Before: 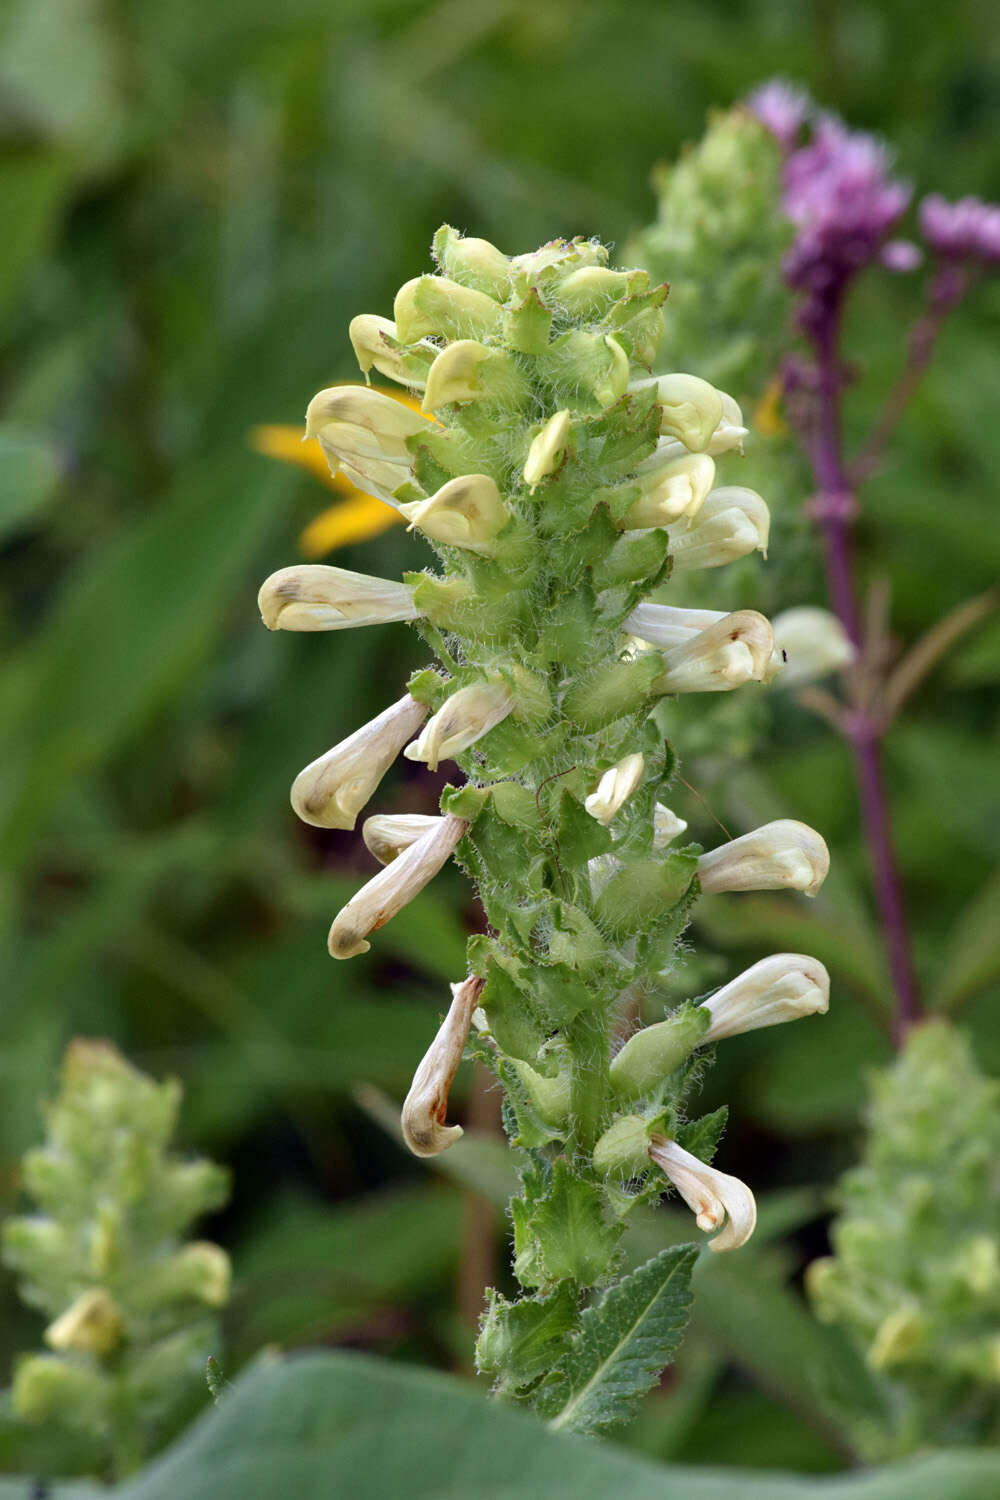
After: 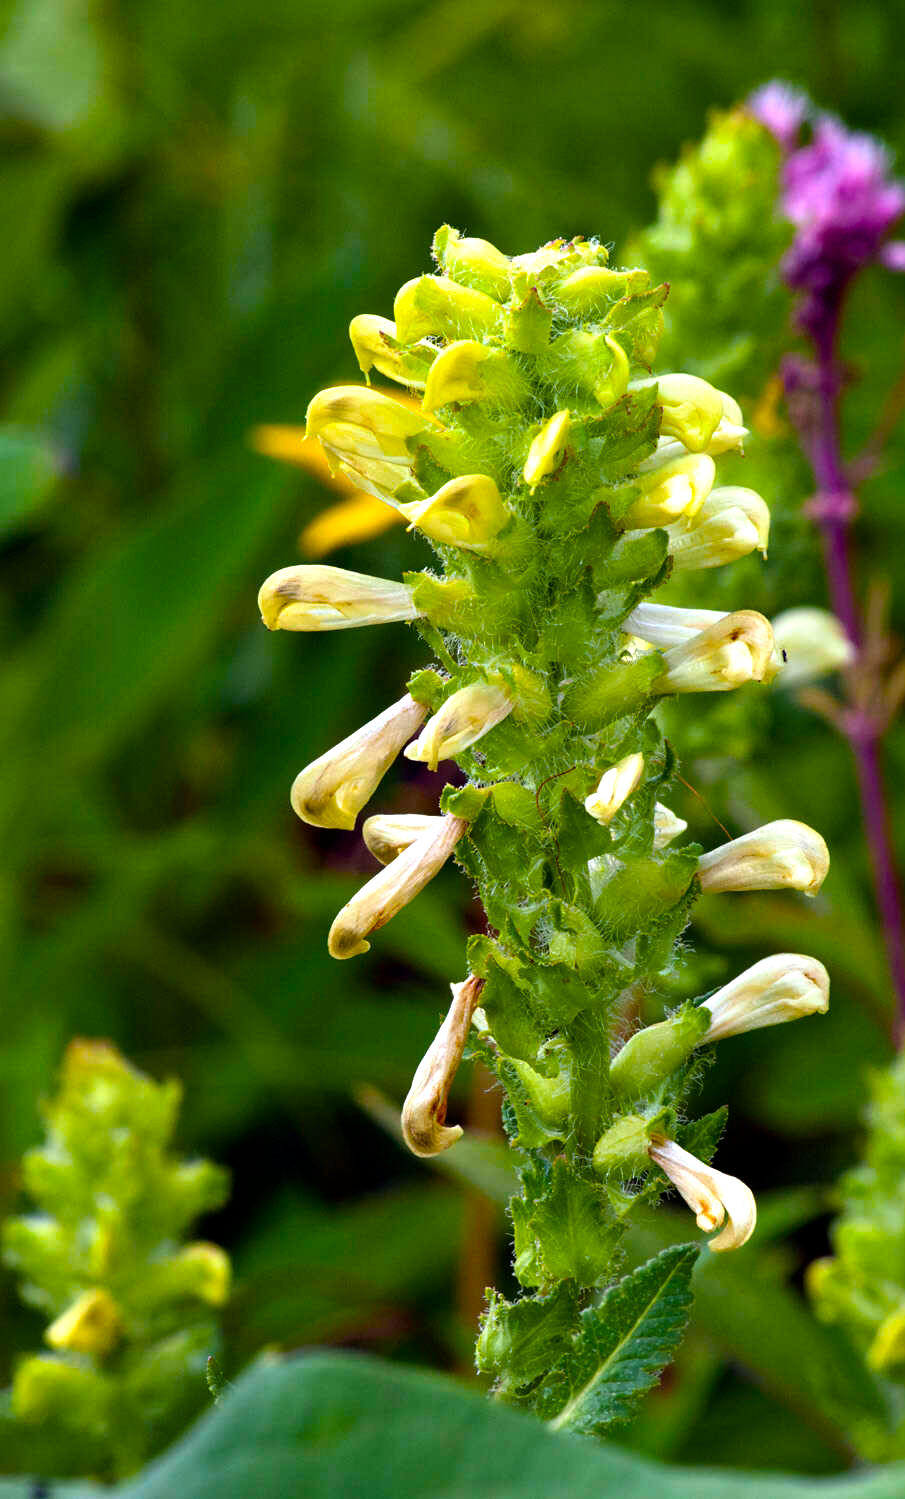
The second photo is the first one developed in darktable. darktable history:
crop: right 9.475%, bottom 0.036%
color balance rgb: shadows lift › hue 87.32°, linear chroma grading › global chroma 13.373%, perceptual saturation grading › global saturation 25.62%, perceptual brilliance grading › highlights 16.117%, perceptual brilliance grading › shadows -13.681%, global vibrance 45.443%
